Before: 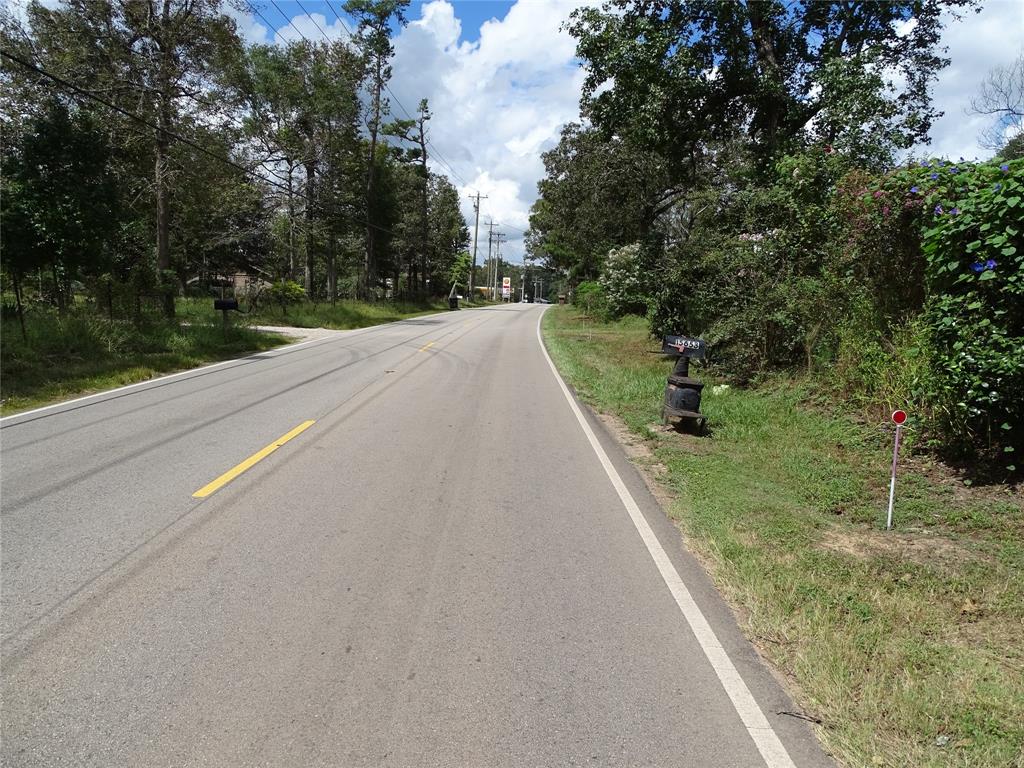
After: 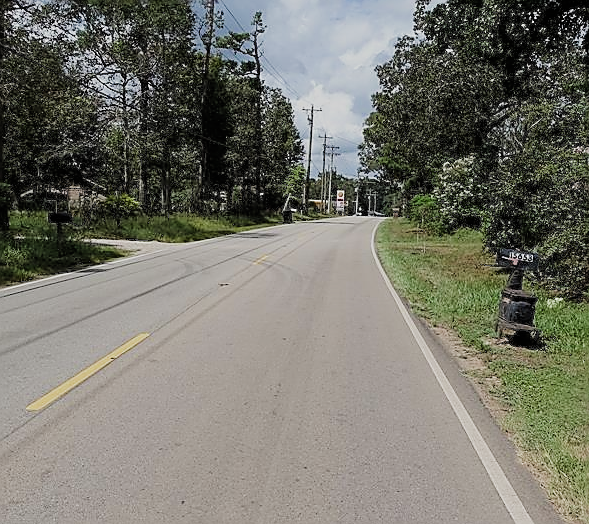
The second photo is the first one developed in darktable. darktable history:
sharpen: radius 1.37, amount 1.243, threshold 0.826
crop: left 16.235%, top 11.355%, right 26.17%, bottom 20.415%
filmic rgb: black relative exposure -7.46 EV, white relative exposure 4.82 EV, threshold 2.99 EV, hardness 3.4, add noise in highlights 0.001, preserve chrominance max RGB, color science v3 (2019), use custom middle-gray values true, contrast in highlights soft, enable highlight reconstruction true
